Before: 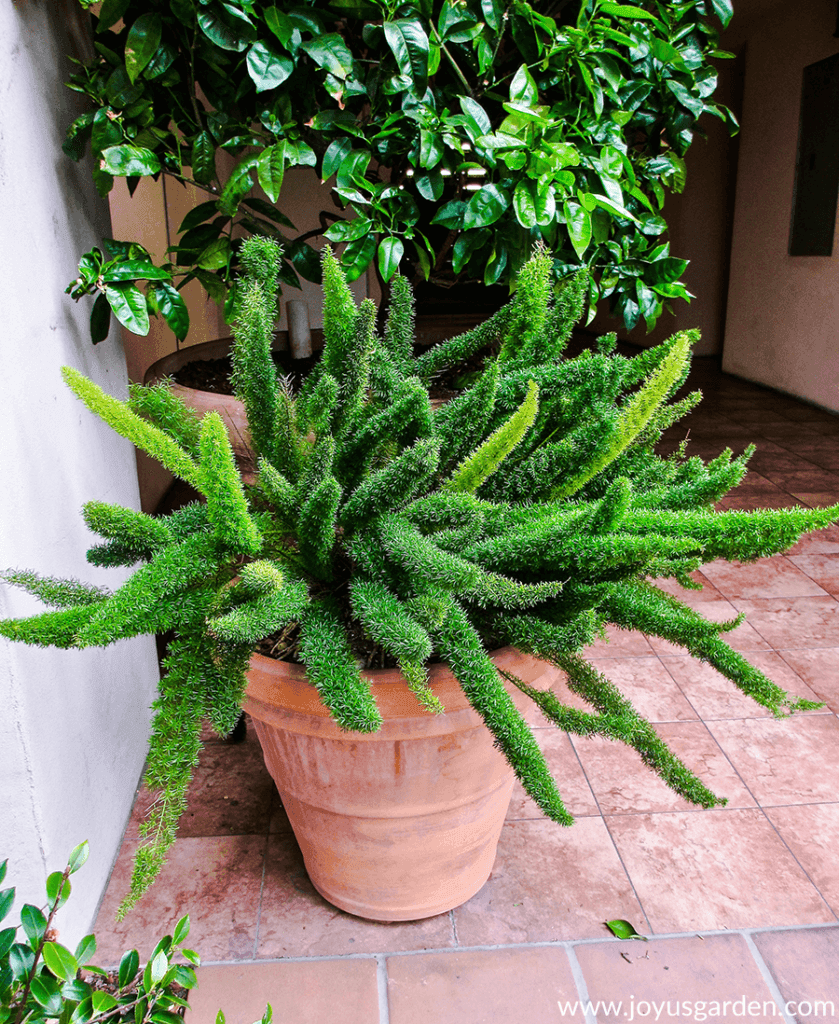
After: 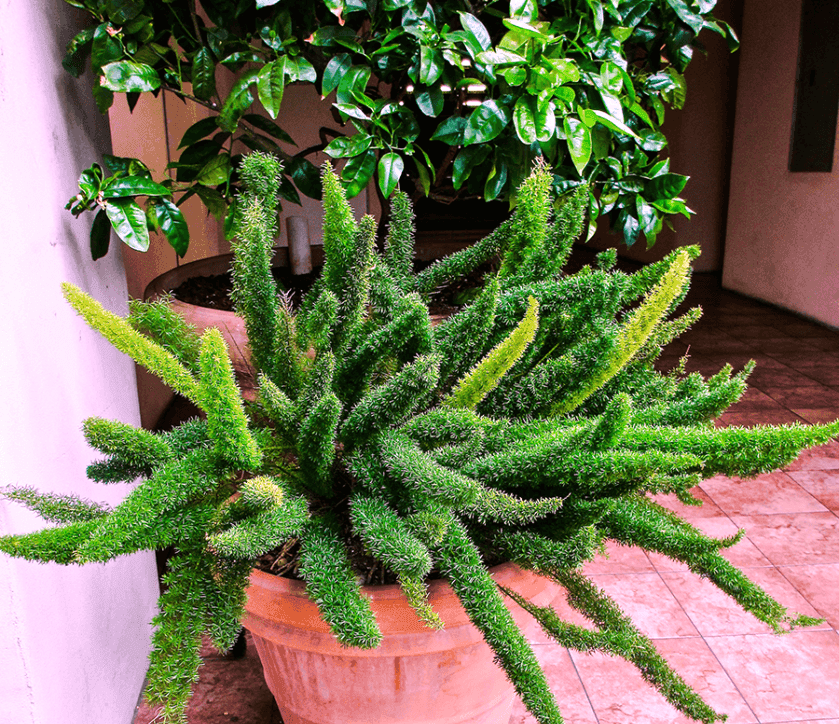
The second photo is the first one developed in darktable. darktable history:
crop and rotate: top 8.293%, bottom 20.996%
white balance: red 1.188, blue 1.11
